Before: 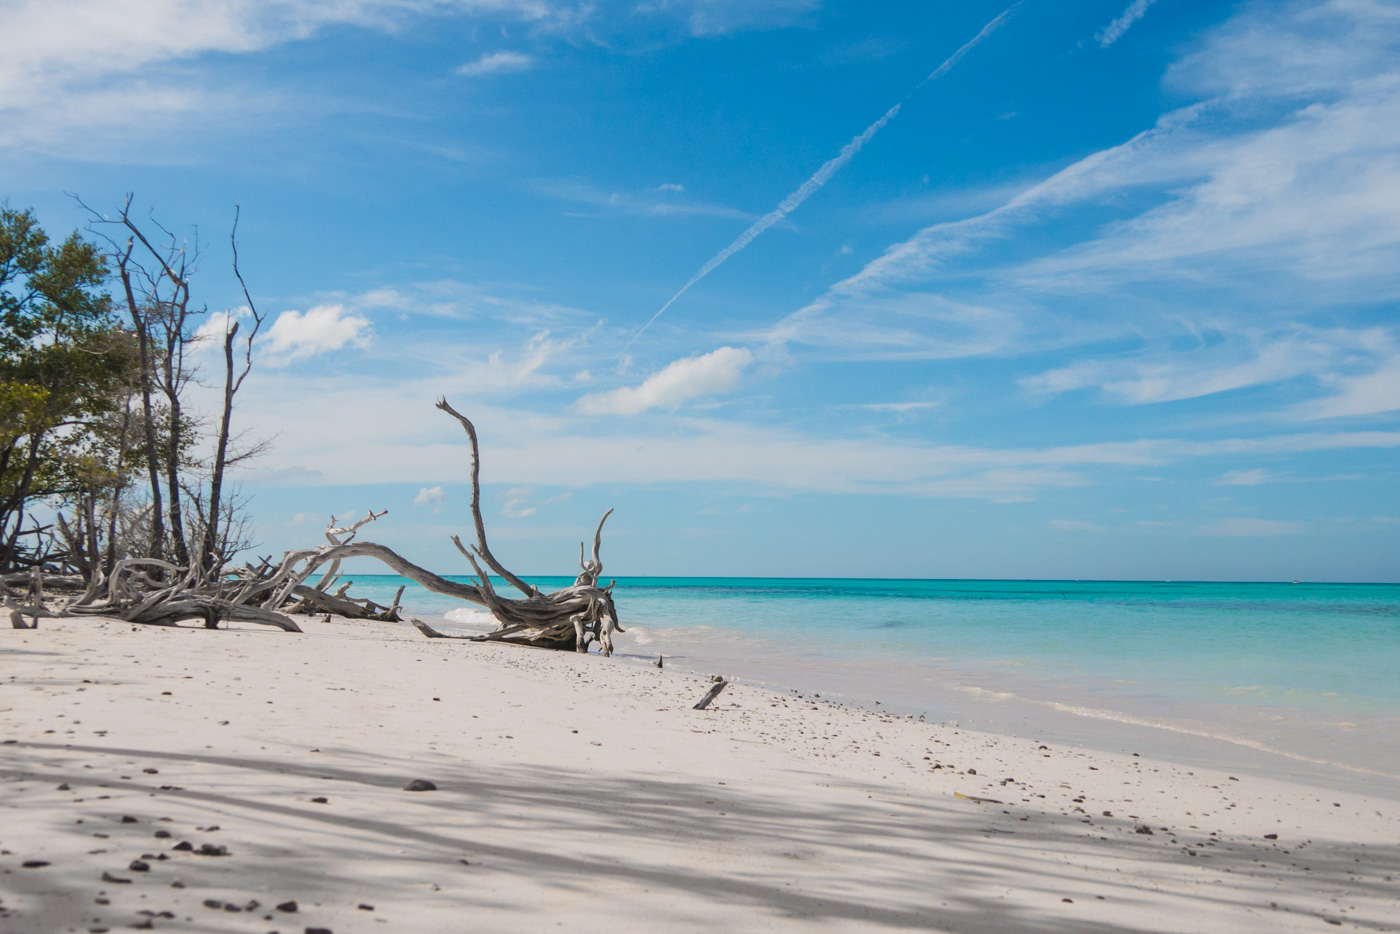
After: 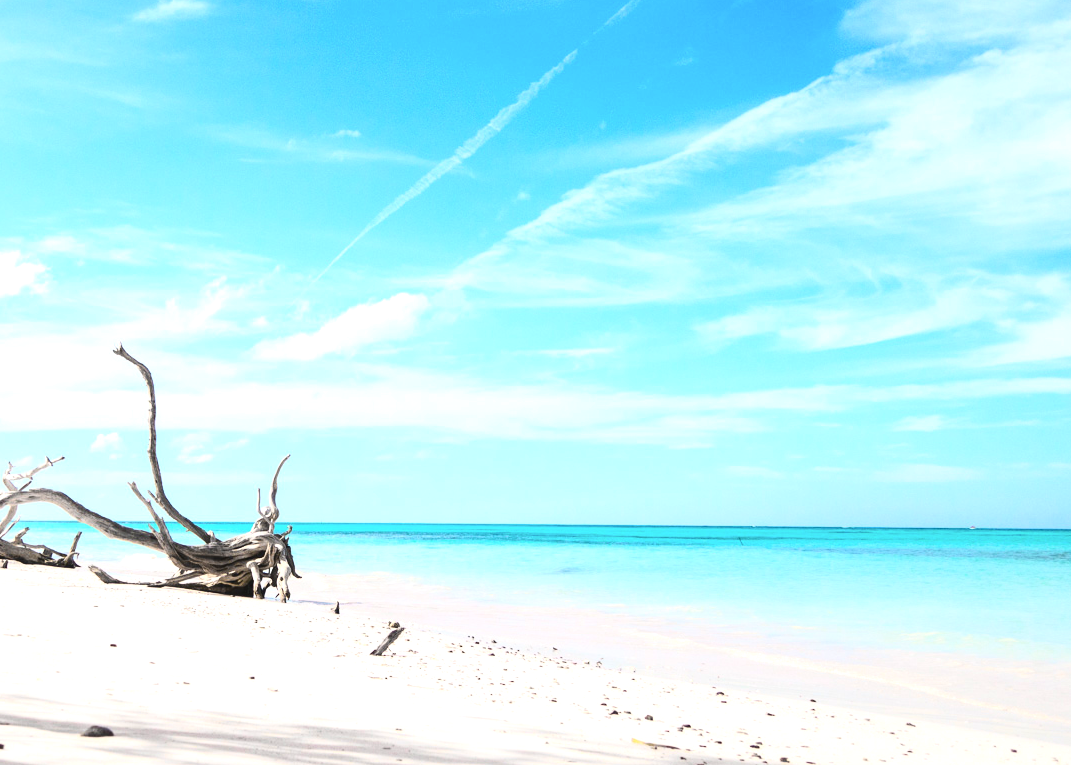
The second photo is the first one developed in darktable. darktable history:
exposure: black level correction 0, exposure 1.1 EV, compensate exposure bias true, compensate highlight preservation false
contrast brightness saturation: contrast 0.28
crop: left 23.095%, top 5.827%, bottom 11.854%
